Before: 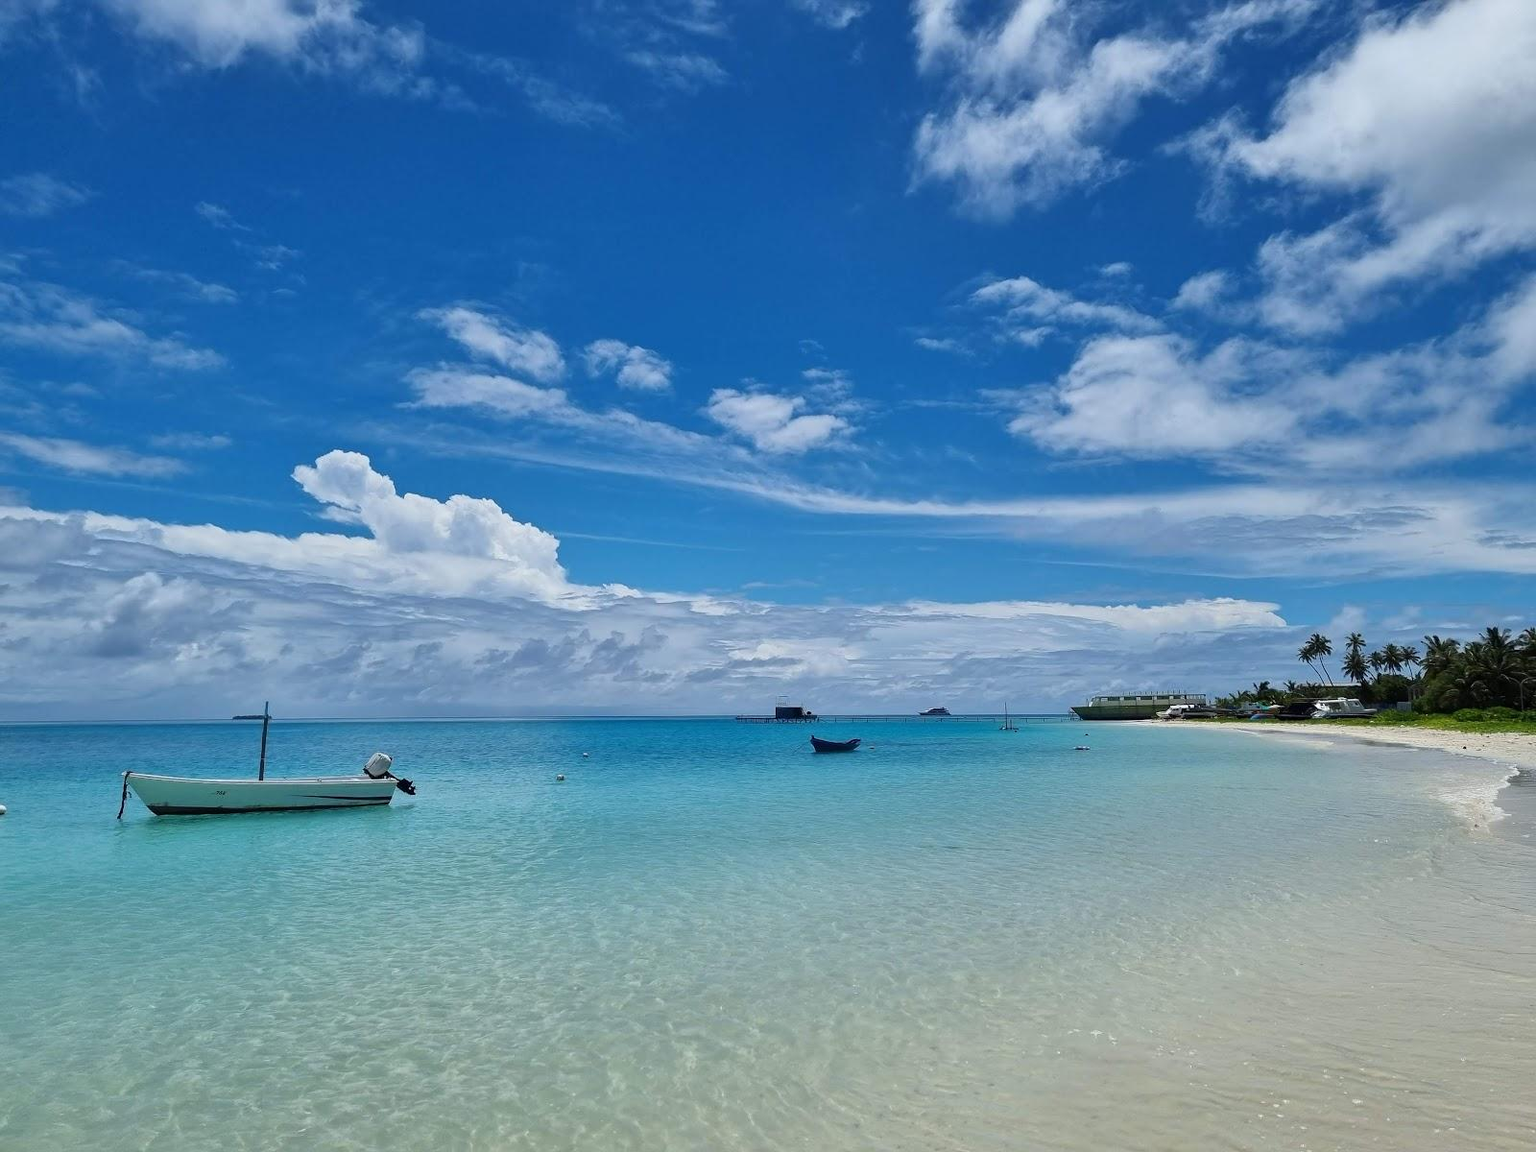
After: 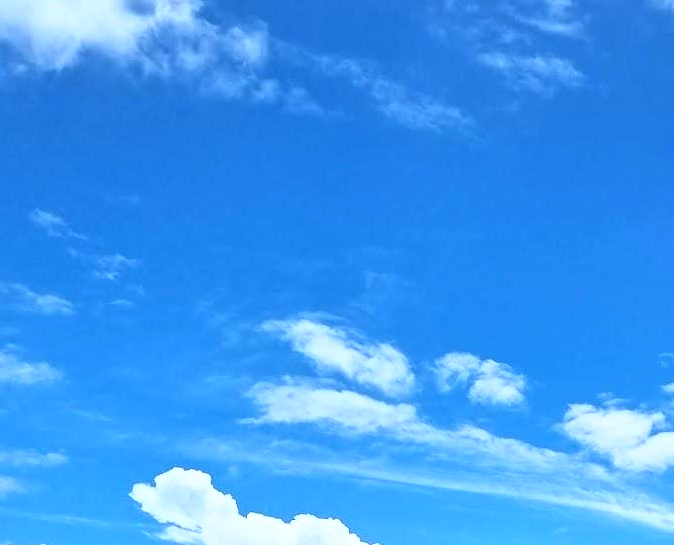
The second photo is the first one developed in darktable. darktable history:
crop and rotate: left 10.876%, top 0.113%, right 46.963%, bottom 54.412%
sharpen: radius 5.305, amount 0.317, threshold 26.1
exposure: black level correction 0, exposure 0.499 EV, compensate highlight preservation false
base curve: curves: ch0 [(0, 0) (0.557, 0.834) (1, 1)]
